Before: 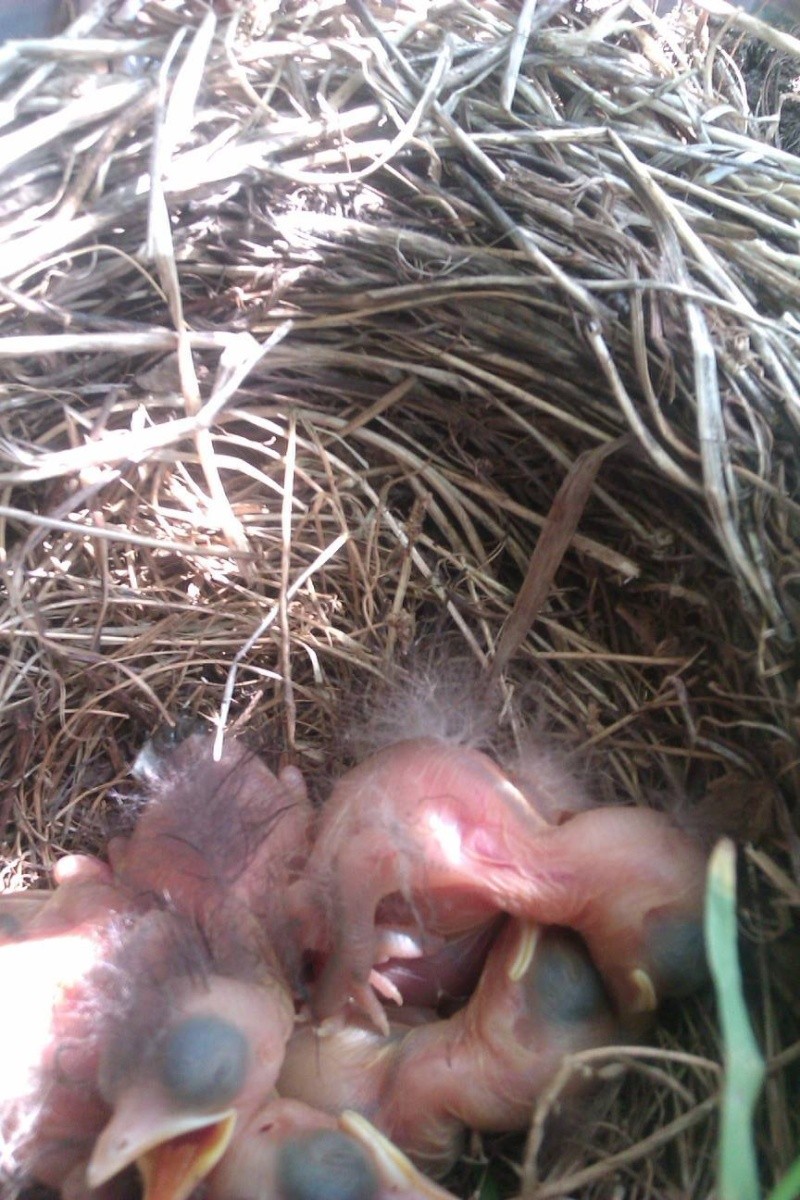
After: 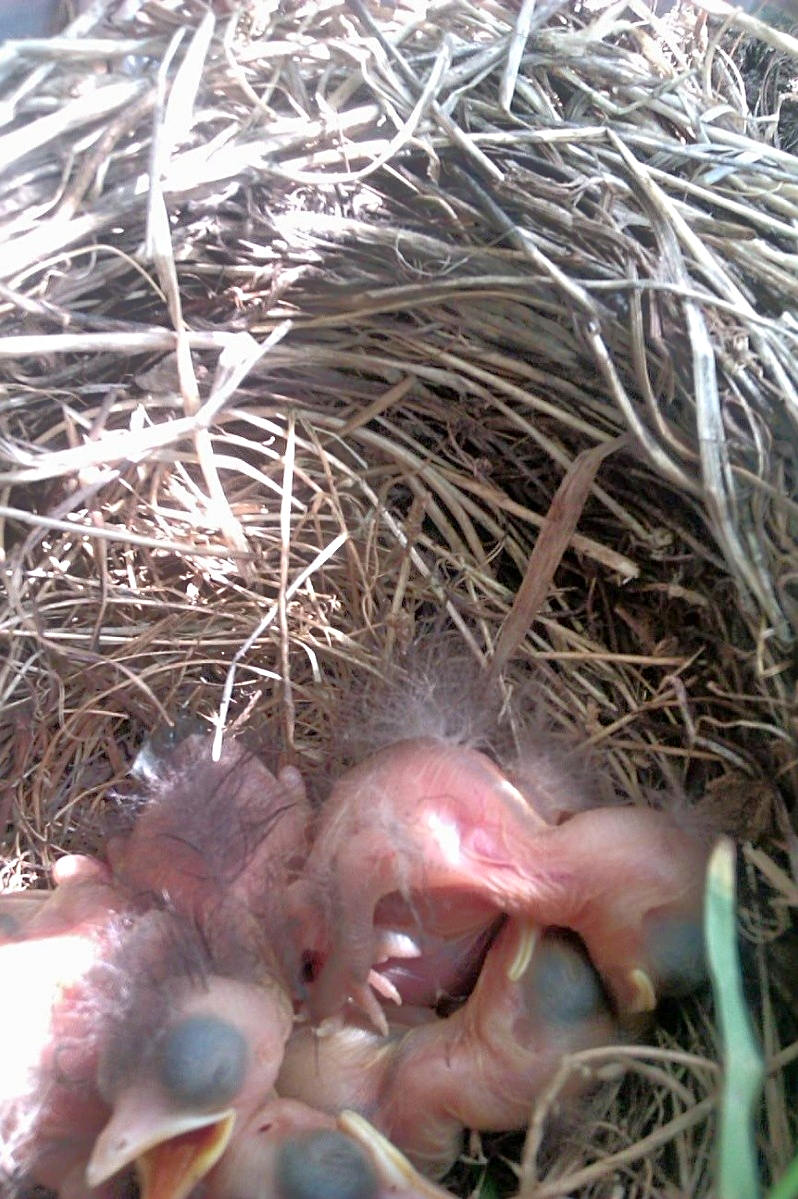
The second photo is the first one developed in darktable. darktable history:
exposure: black level correction 0.005, exposure 0.002 EV, compensate exposure bias true, compensate highlight preservation false
crop: left 0.175%
tone equalizer: -8 EV -0.501 EV, -7 EV -0.34 EV, -6 EV -0.117 EV, -5 EV 0.429 EV, -4 EV 0.953 EV, -3 EV 0.804 EV, -2 EV -0.011 EV, -1 EV 0.125 EV, +0 EV -0.034 EV
sharpen: radius 2.216, amount 0.383, threshold 0.198
